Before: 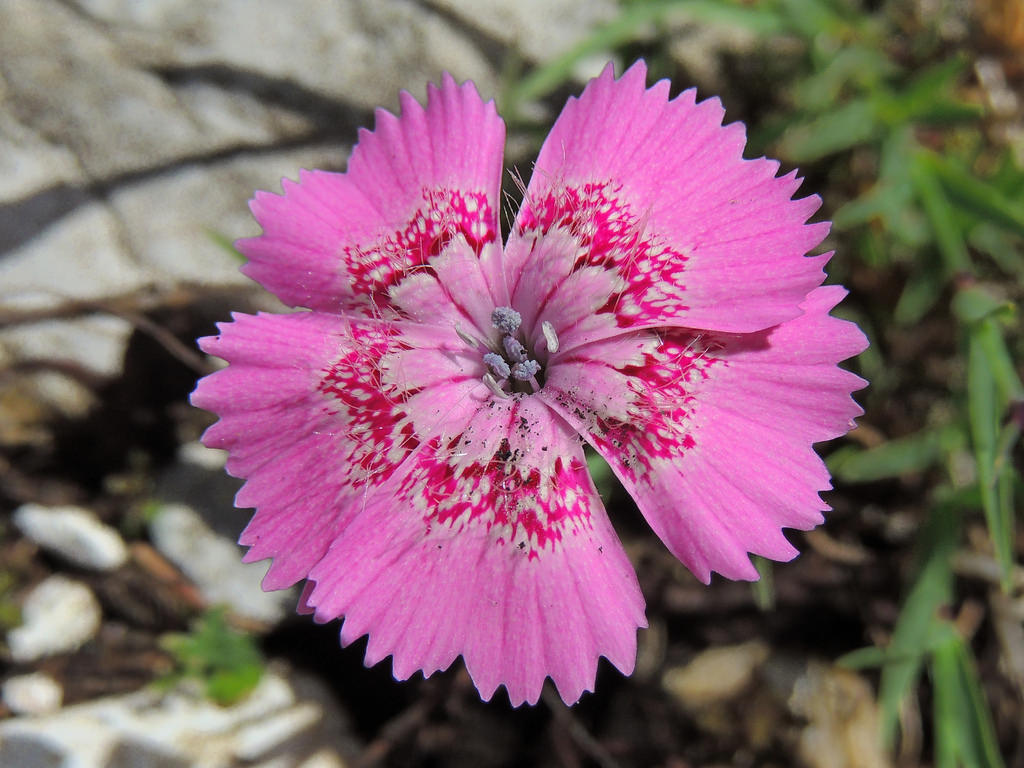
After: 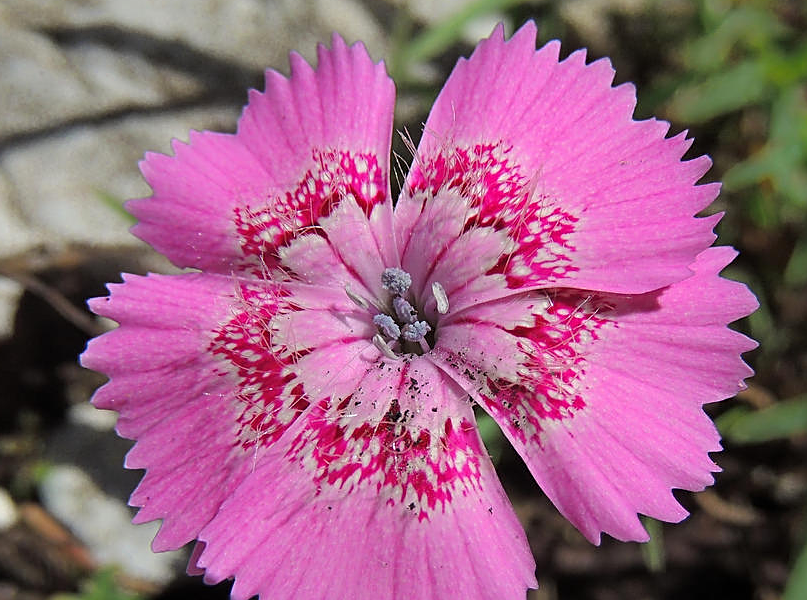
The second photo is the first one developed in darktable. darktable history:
crop and rotate: left 10.77%, top 5.1%, right 10.41%, bottom 16.76%
exposure: compensate highlight preservation false
color balance rgb: global vibrance 10%
sharpen: on, module defaults
